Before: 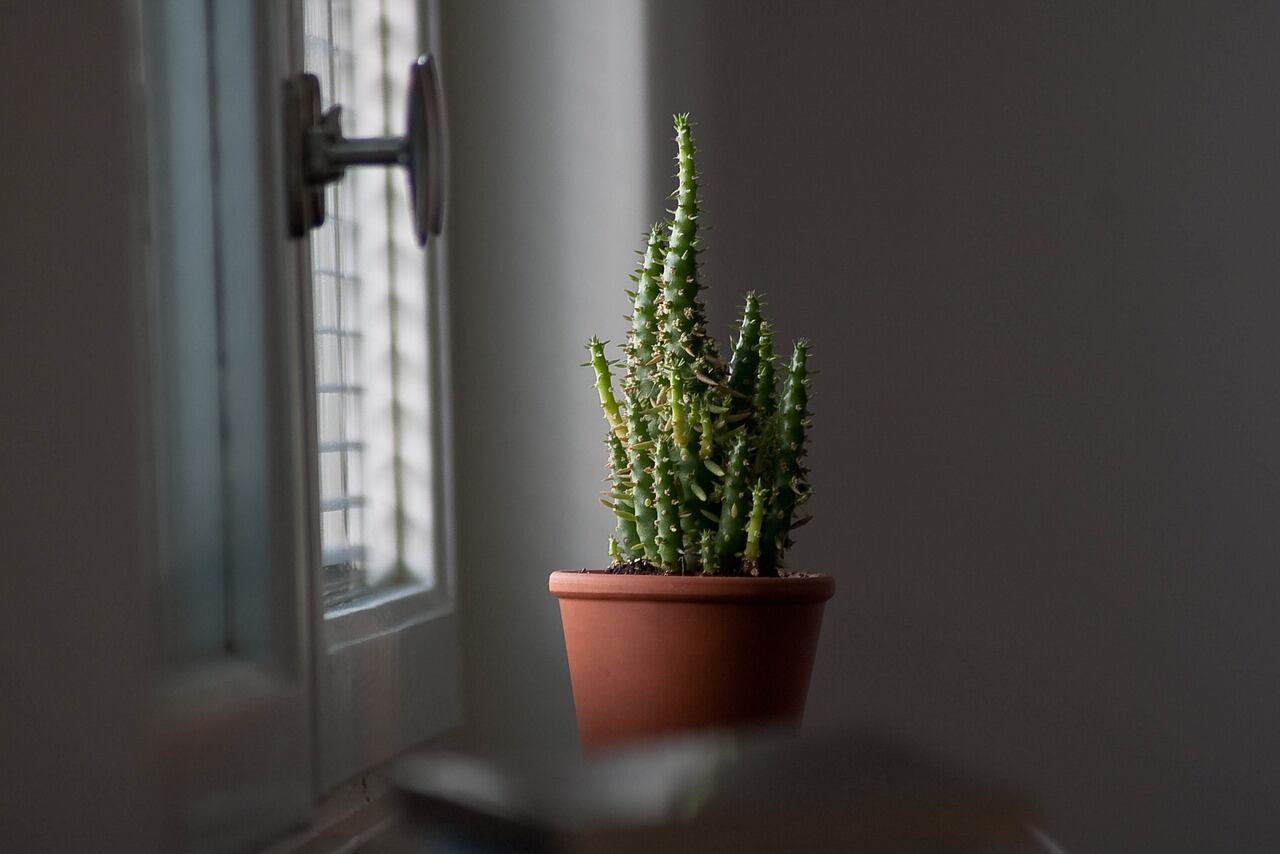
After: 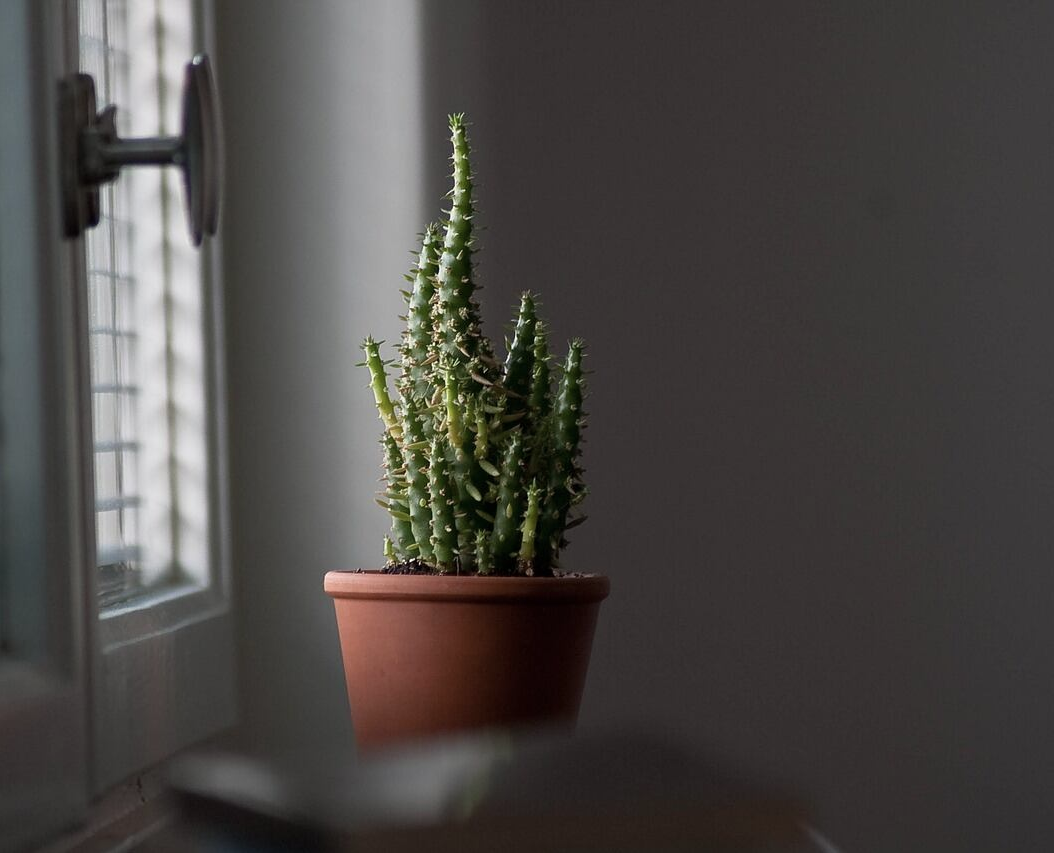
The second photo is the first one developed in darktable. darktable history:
base curve: exposure shift 0, preserve colors none
color correction: saturation 0.85
crop: left 17.582%, bottom 0.031%
